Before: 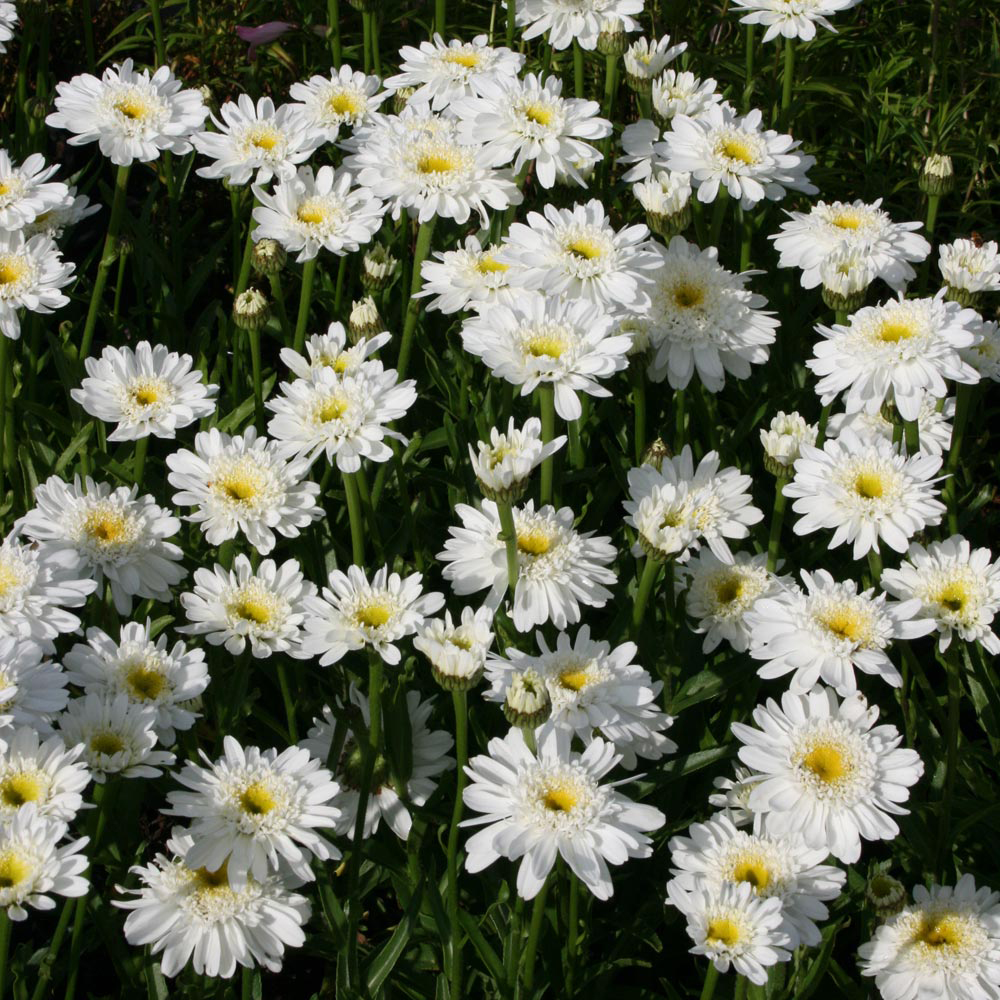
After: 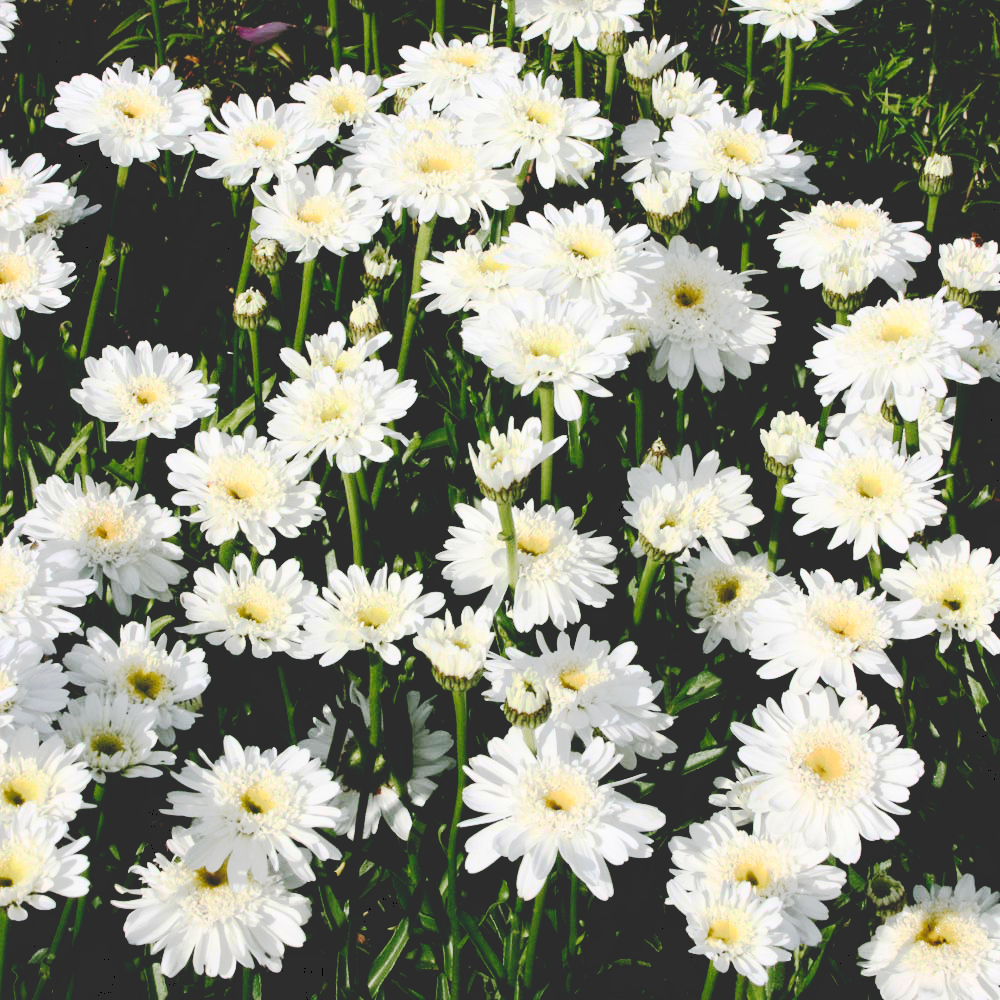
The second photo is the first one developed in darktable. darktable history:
tone curve: curves: ch0 [(0, 0) (0.003, 0.185) (0.011, 0.185) (0.025, 0.187) (0.044, 0.185) (0.069, 0.185) (0.1, 0.18) (0.136, 0.18) (0.177, 0.179) (0.224, 0.202) (0.277, 0.252) (0.335, 0.343) (0.399, 0.452) (0.468, 0.553) (0.543, 0.643) (0.623, 0.717) (0.709, 0.778) (0.801, 0.82) (0.898, 0.856) (1, 1)], preserve colors none
contrast brightness saturation: contrast 0.39, brightness 0.53
